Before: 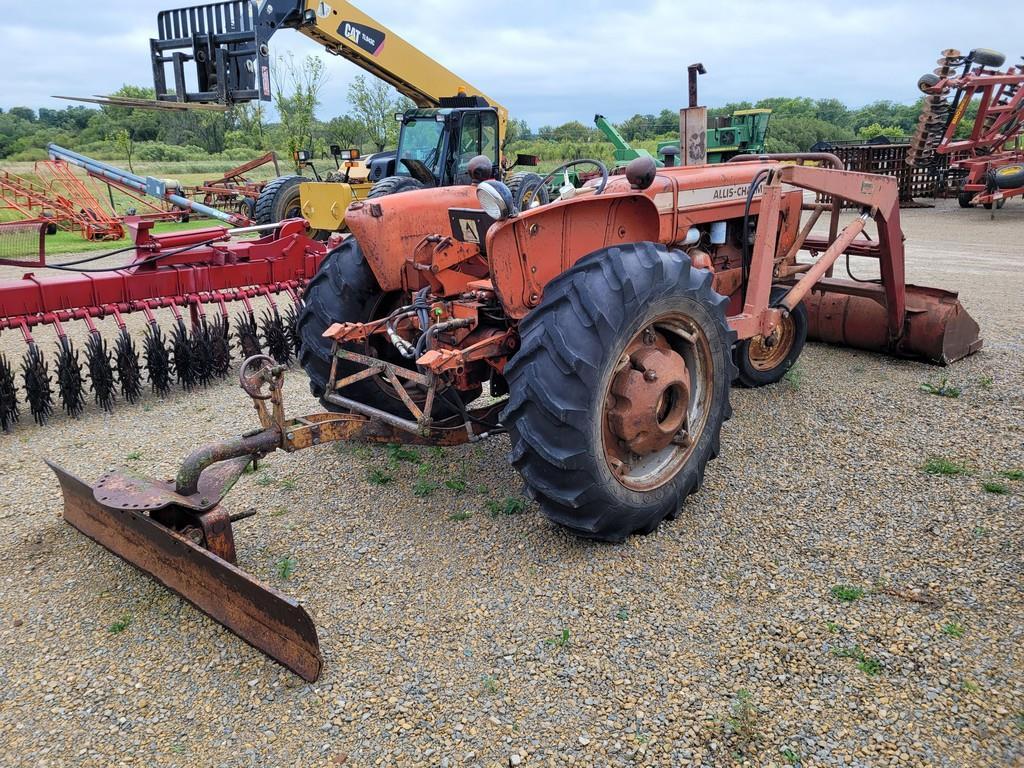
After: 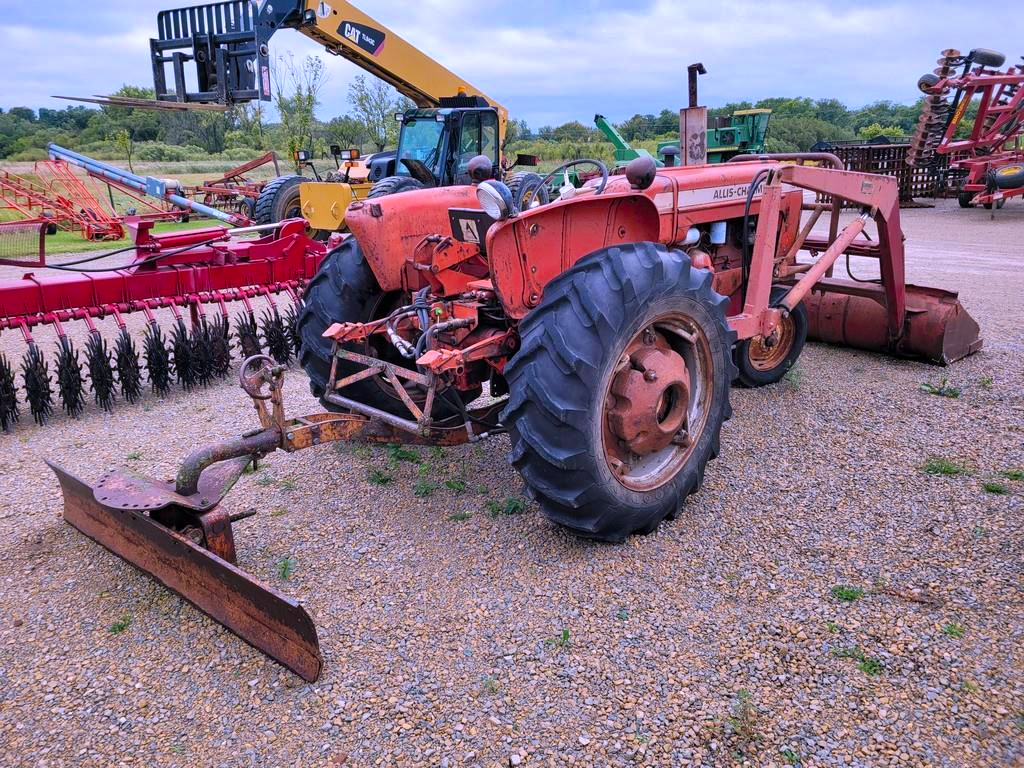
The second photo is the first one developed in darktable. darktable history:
shadows and highlights: radius 100.98, shadows 50.56, highlights -65.08, soften with gaussian
color correction: highlights a* 15.17, highlights b* -25.45
color balance rgb: perceptual saturation grading › global saturation 29.955%
